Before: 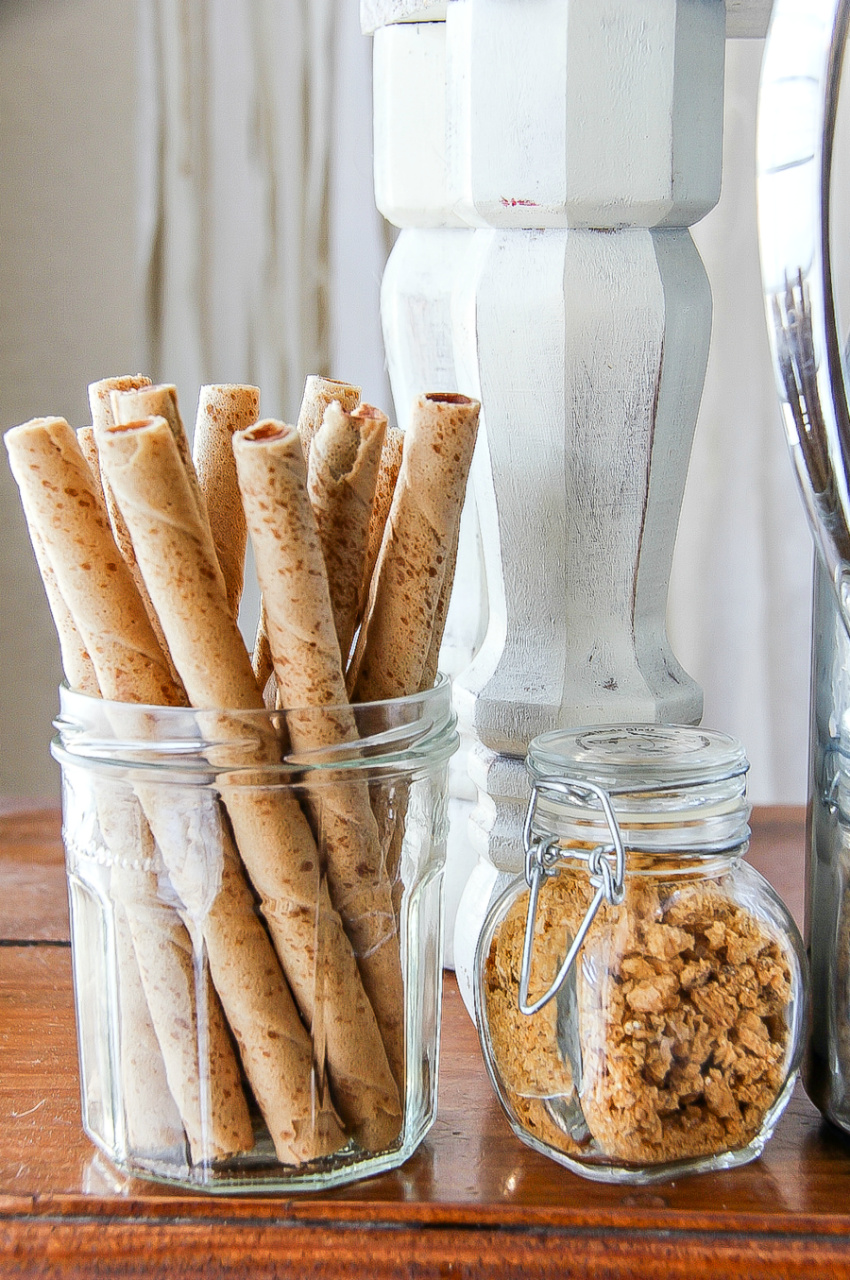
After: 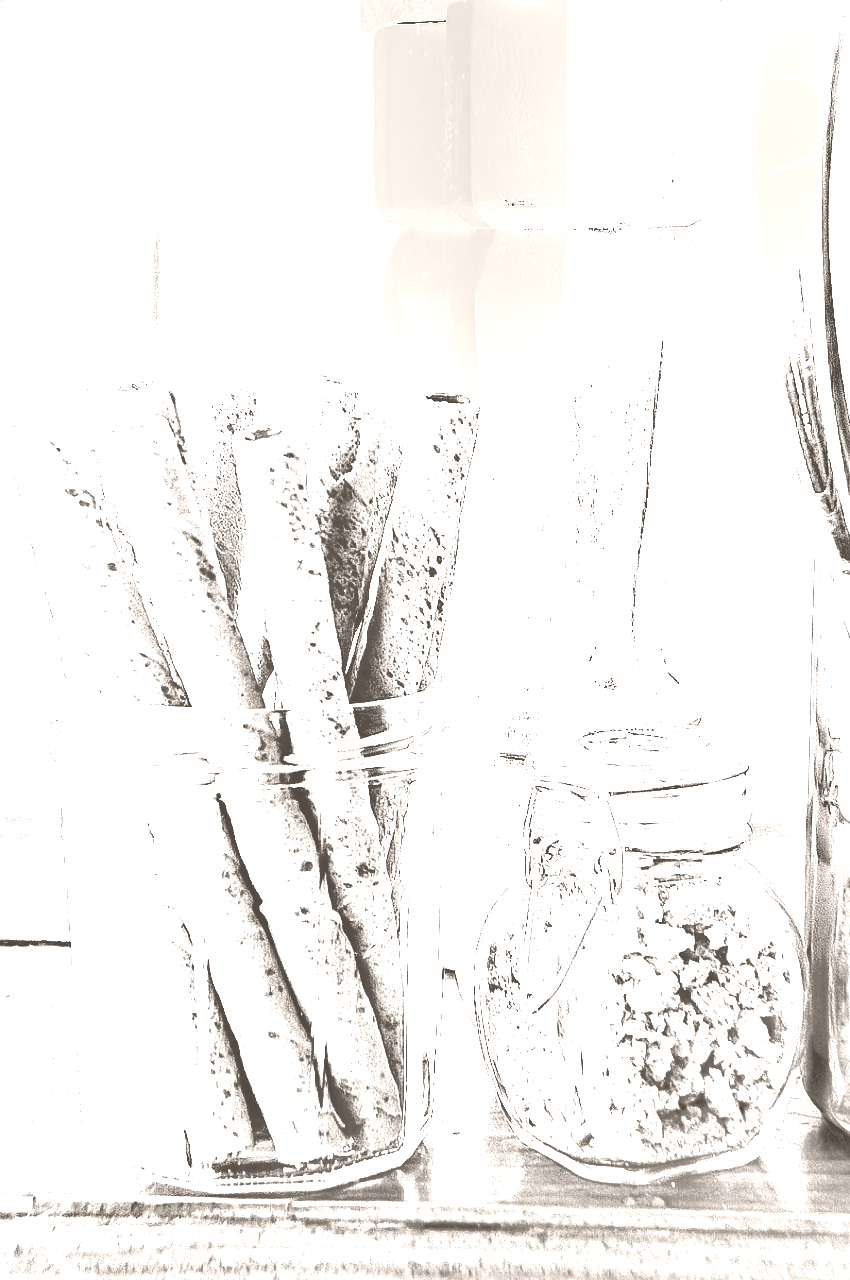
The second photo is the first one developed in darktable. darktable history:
levels: black 3.83%, white 90.64%, levels [0.044, 0.416, 0.908]
velvia: strength 21.76%
sharpen: on, module defaults
exposure: black level correction 0, exposure 1.741 EV, compensate exposure bias true, compensate highlight preservation false
shadows and highlights: soften with gaussian
colorize: hue 34.49°, saturation 35.33%, source mix 100%, lightness 55%, version 1
